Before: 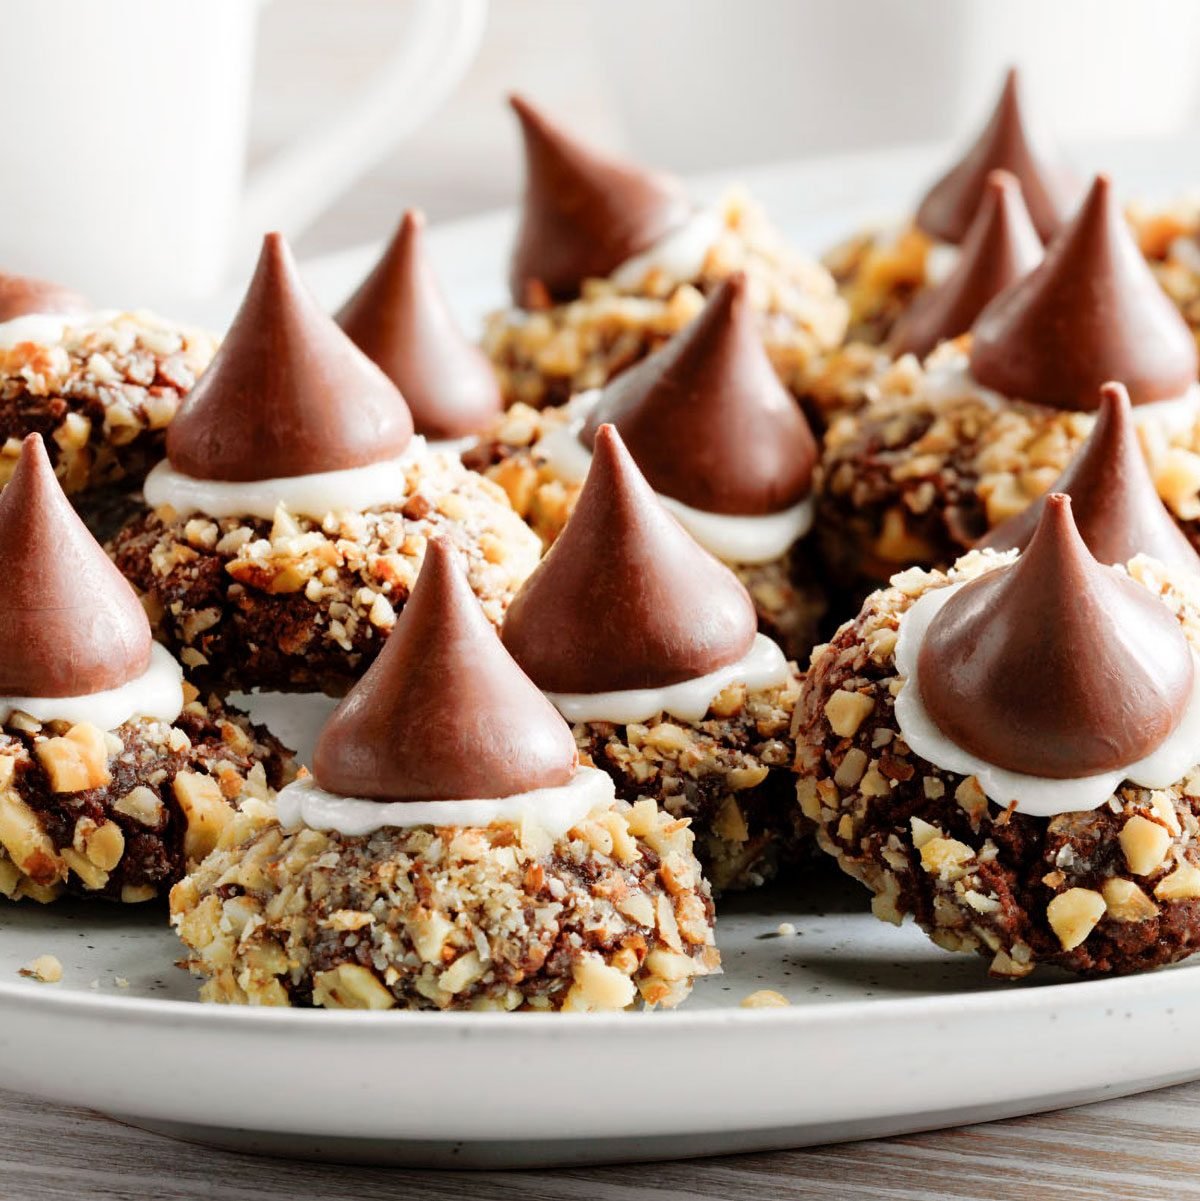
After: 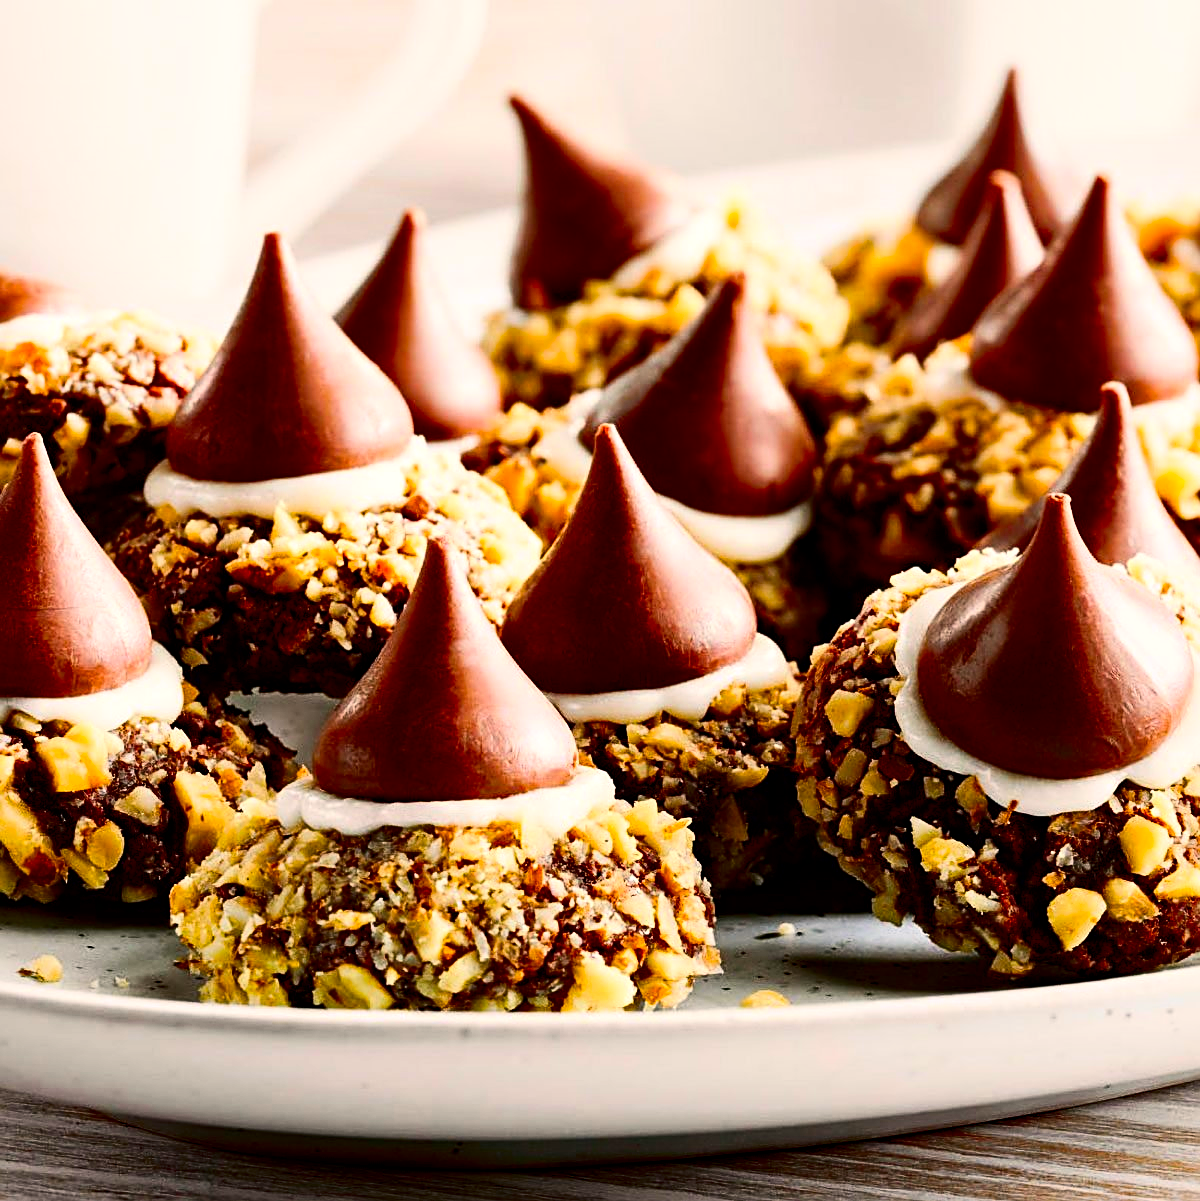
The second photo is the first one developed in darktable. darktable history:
local contrast: mode bilateral grid, contrast 24, coarseness 50, detail 123%, midtone range 0.2
haze removal: compatibility mode true, adaptive false
sharpen: on, module defaults
color balance rgb: highlights gain › chroma 1.695%, highlights gain › hue 55.51°, shadows fall-off 101.273%, perceptual saturation grading › global saturation 35.839%, mask middle-gray fulcrum 23.238%
contrast brightness saturation: contrast 0.305, brightness -0.077, saturation 0.171
